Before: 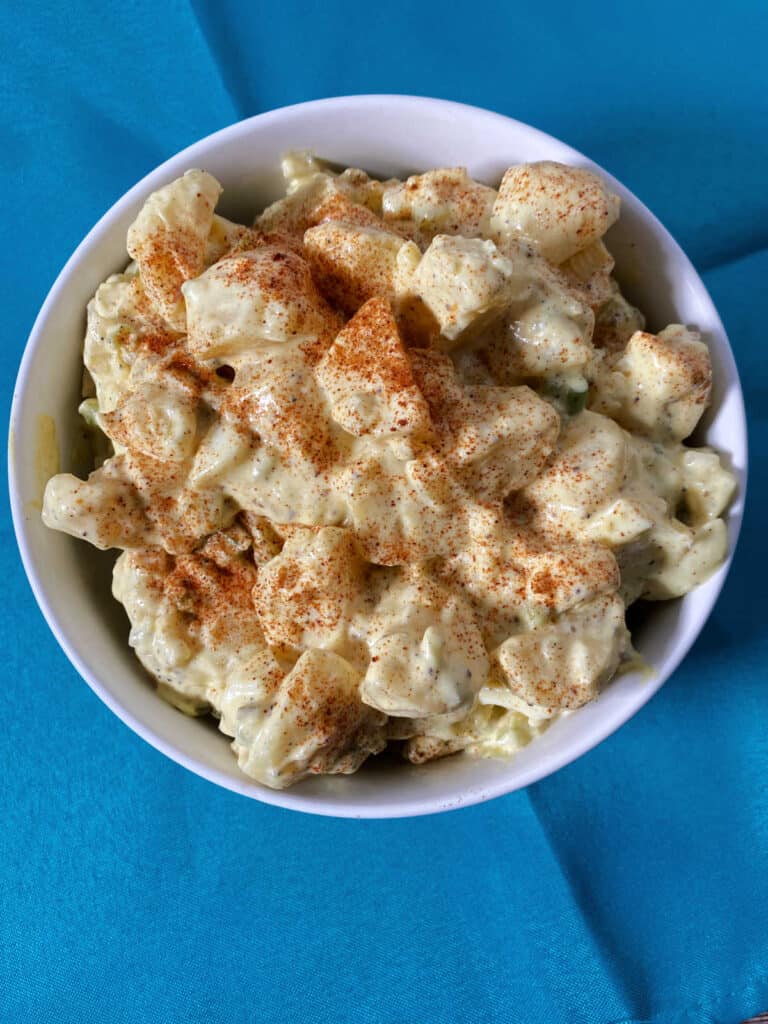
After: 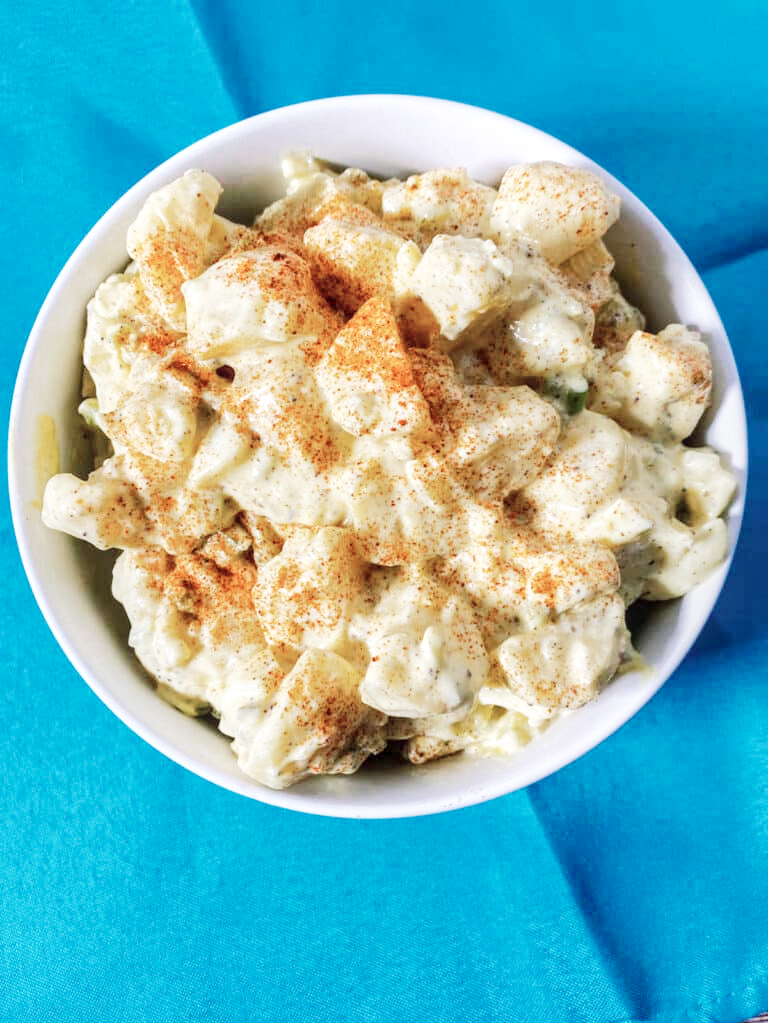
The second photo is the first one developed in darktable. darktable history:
crop: bottom 0.052%
color balance rgb: shadows lift › chroma 2.045%, shadows lift › hue 215.29°, perceptual saturation grading › global saturation 29.667%, contrast -29.479%
base curve: curves: ch0 [(0, 0) (0.007, 0.004) (0.027, 0.03) (0.046, 0.07) (0.207, 0.54) (0.442, 0.872) (0.673, 0.972) (1, 1)], preserve colors none
color zones: curves: ch0 [(0, 0.559) (0.153, 0.551) (0.229, 0.5) (0.429, 0.5) (0.571, 0.5) (0.714, 0.5) (0.857, 0.5) (1, 0.559)]; ch1 [(0, 0.417) (0.112, 0.336) (0.213, 0.26) (0.429, 0.34) (0.571, 0.35) (0.683, 0.331) (0.857, 0.344) (1, 0.417)]
local contrast: on, module defaults
